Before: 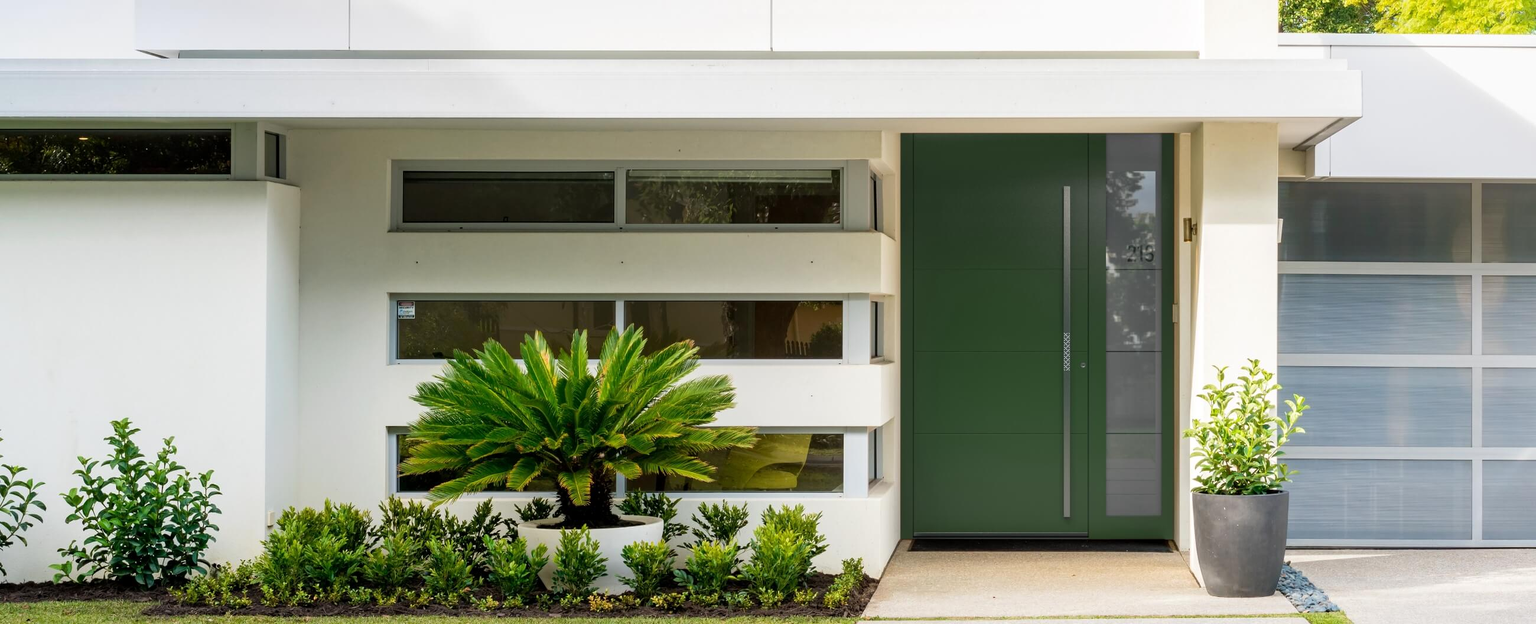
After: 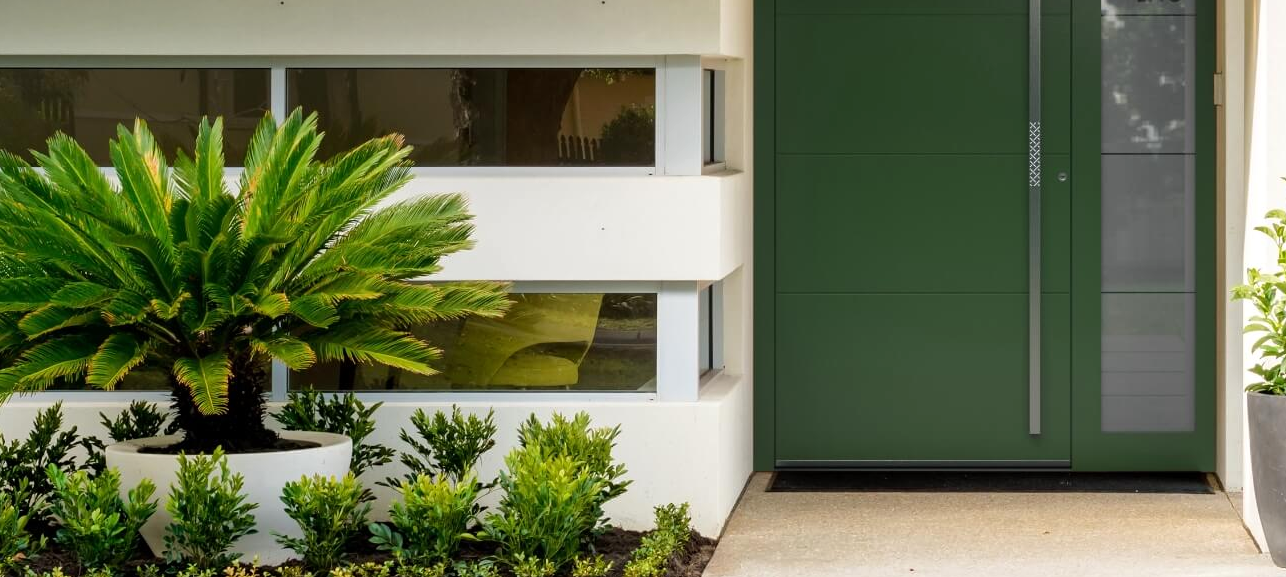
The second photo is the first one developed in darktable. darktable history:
tone equalizer: -8 EV -1.84 EV, -7 EV -1.16 EV, -6 EV -1.62 EV, smoothing diameter 25%, edges refinement/feathering 10, preserve details guided filter
crop: left 29.672%, top 41.786%, right 20.851%, bottom 3.487%
